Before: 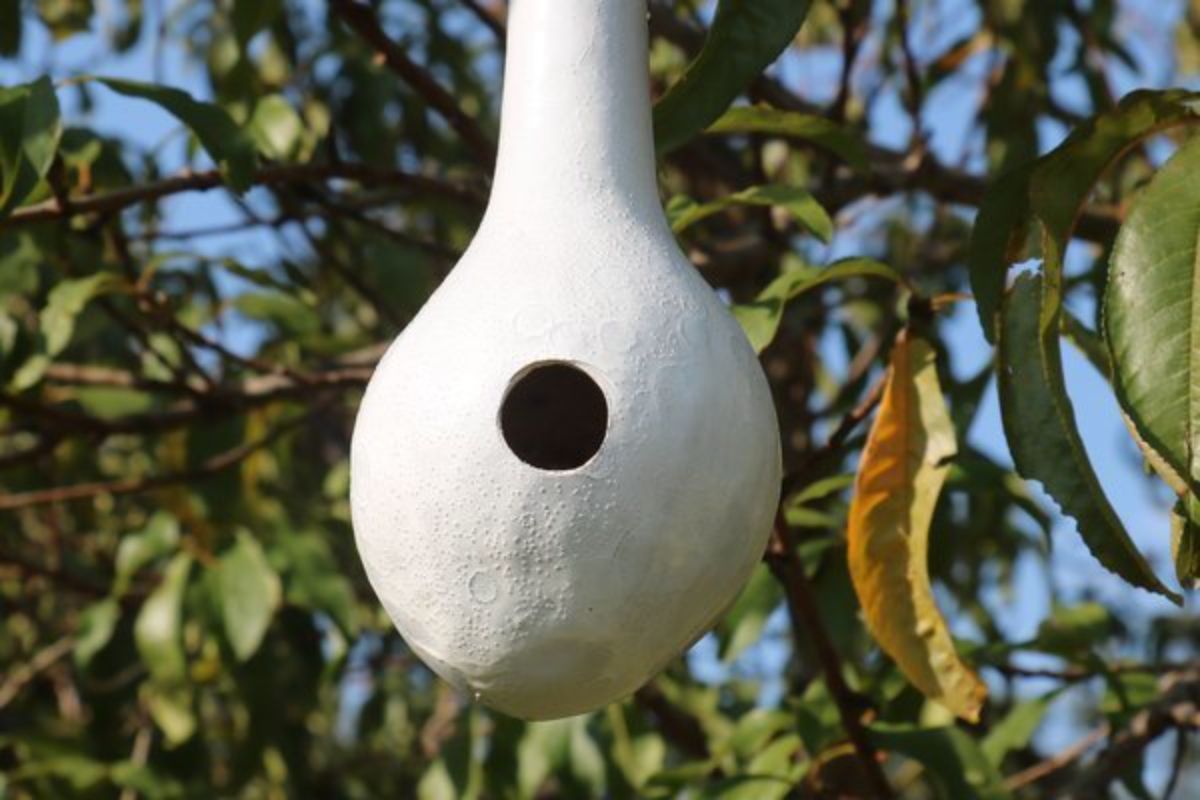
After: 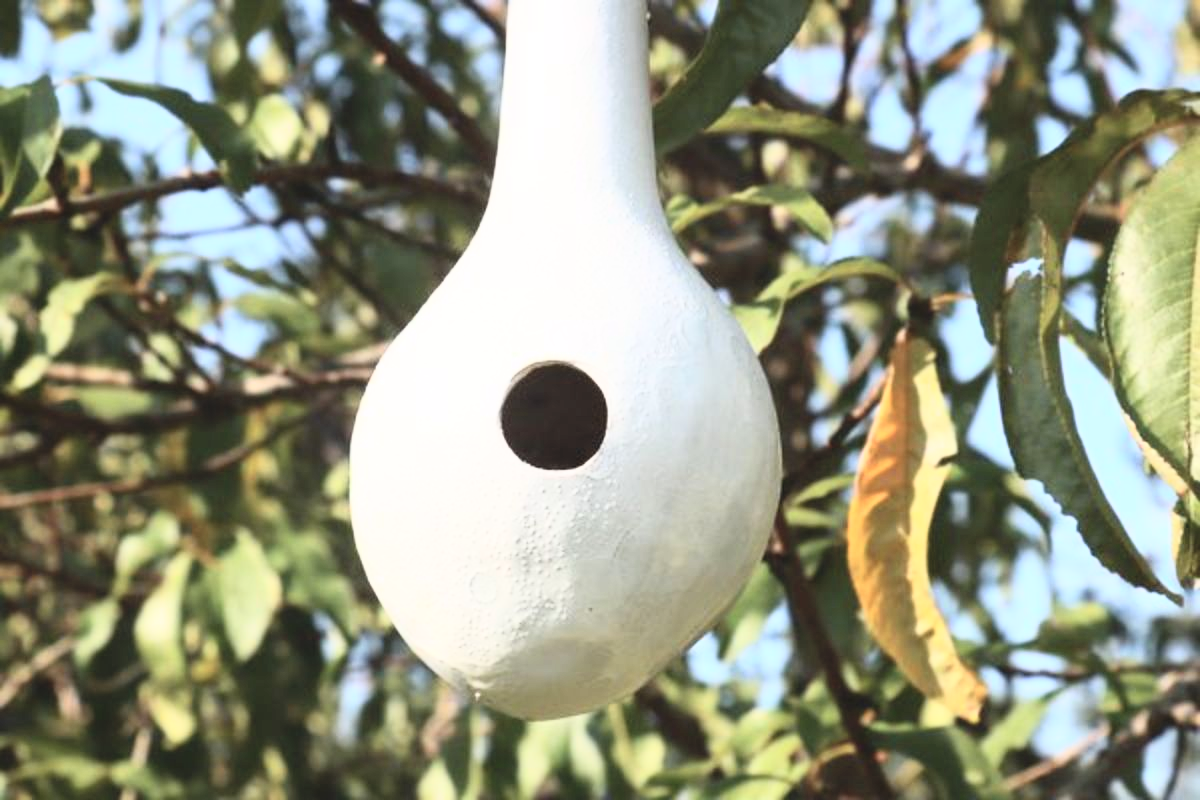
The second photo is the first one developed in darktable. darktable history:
tone curve: curves: ch0 [(0, 0) (0.003, 0.023) (0.011, 0.025) (0.025, 0.029) (0.044, 0.047) (0.069, 0.079) (0.1, 0.113) (0.136, 0.152) (0.177, 0.199) (0.224, 0.26) (0.277, 0.333) (0.335, 0.404) (0.399, 0.48) (0.468, 0.559) (0.543, 0.635) (0.623, 0.713) (0.709, 0.797) (0.801, 0.879) (0.898, 0.953) (1, 1)], color space Lab, independent channels, preserve colors none
contrast brightness saturation: contrast 0.381, brightness 0.527
